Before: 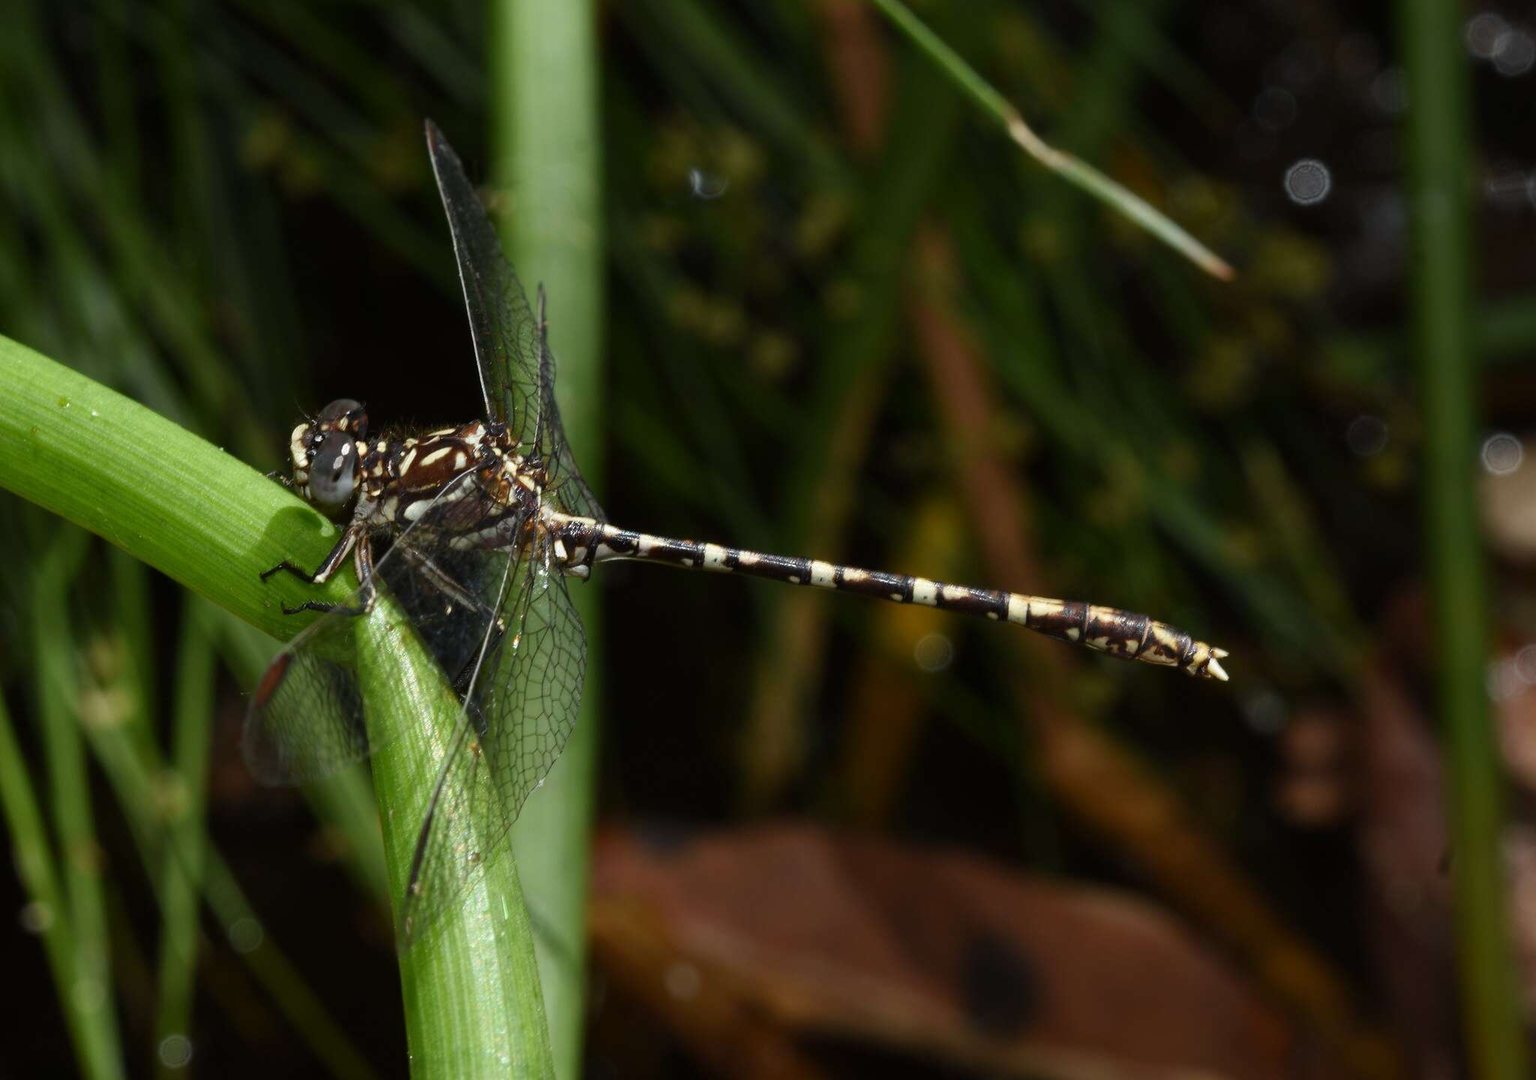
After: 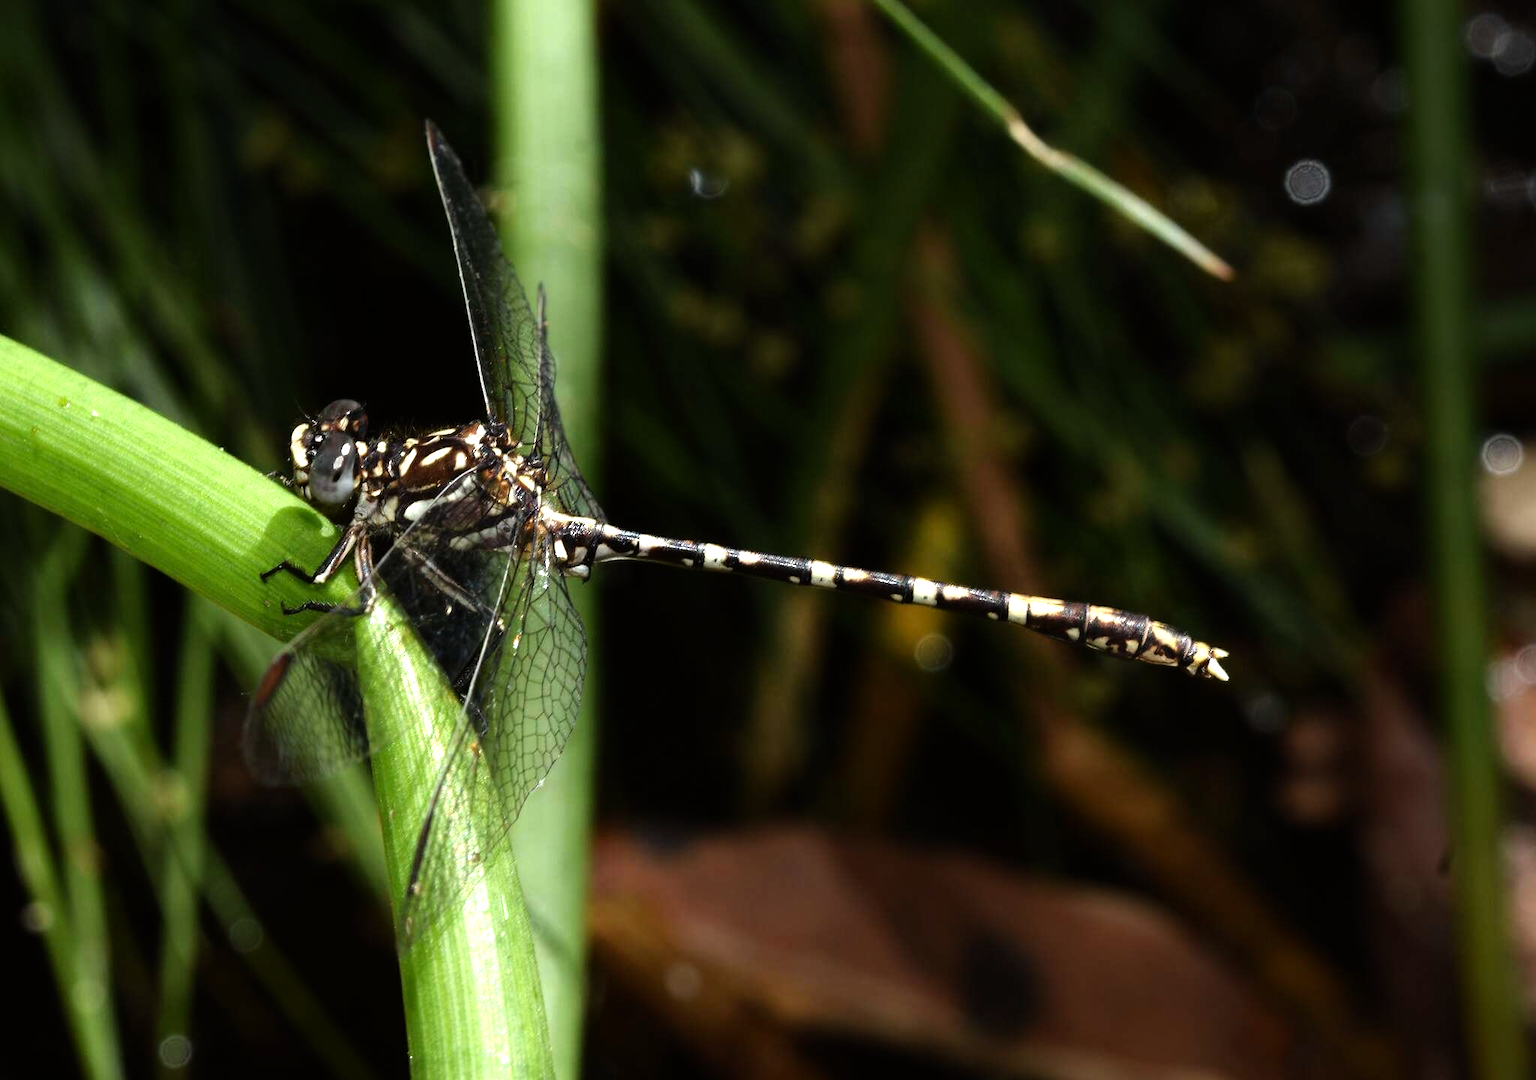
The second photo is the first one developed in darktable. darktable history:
tone equalizer: -8 EV -1.05 EV, -7 EV -1.01 EV, -6 EV -0.885 EV, -5 EV -0.599 EV, -3 EV 0.599 EV, -2 EV 0.841 EV, -1 EV 0.992 EV, +0 EV 1.06 EV
